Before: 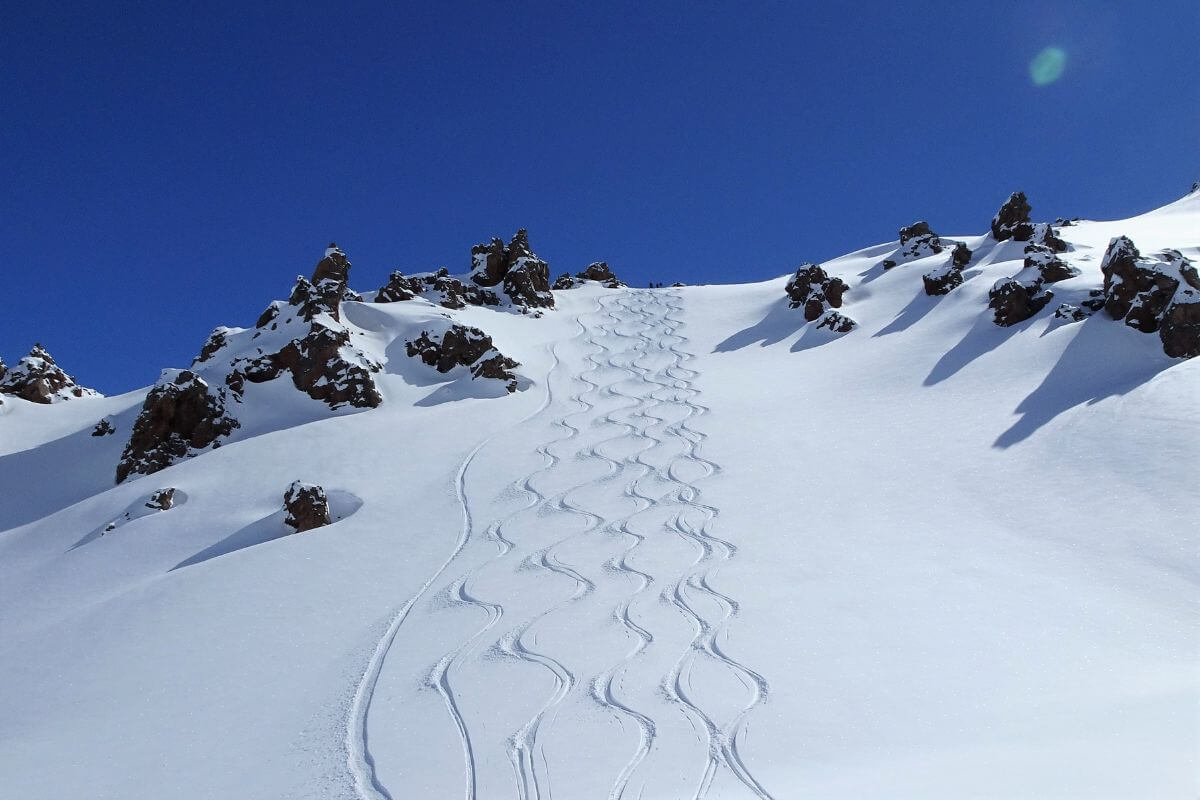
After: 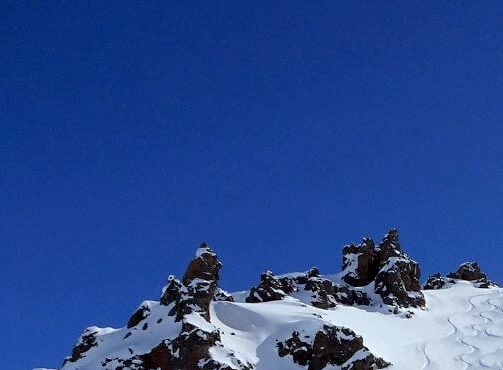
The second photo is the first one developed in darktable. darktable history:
exposure: black level correction 0.005, exposure 0.286 EV, compensate highlight preservation false
crop and rotate: left 10.817%, top 0.062%, right 47.194%, bottom 53.626%
shadows and highlights: shadows -20, white point adjustment -2, highlights -35
